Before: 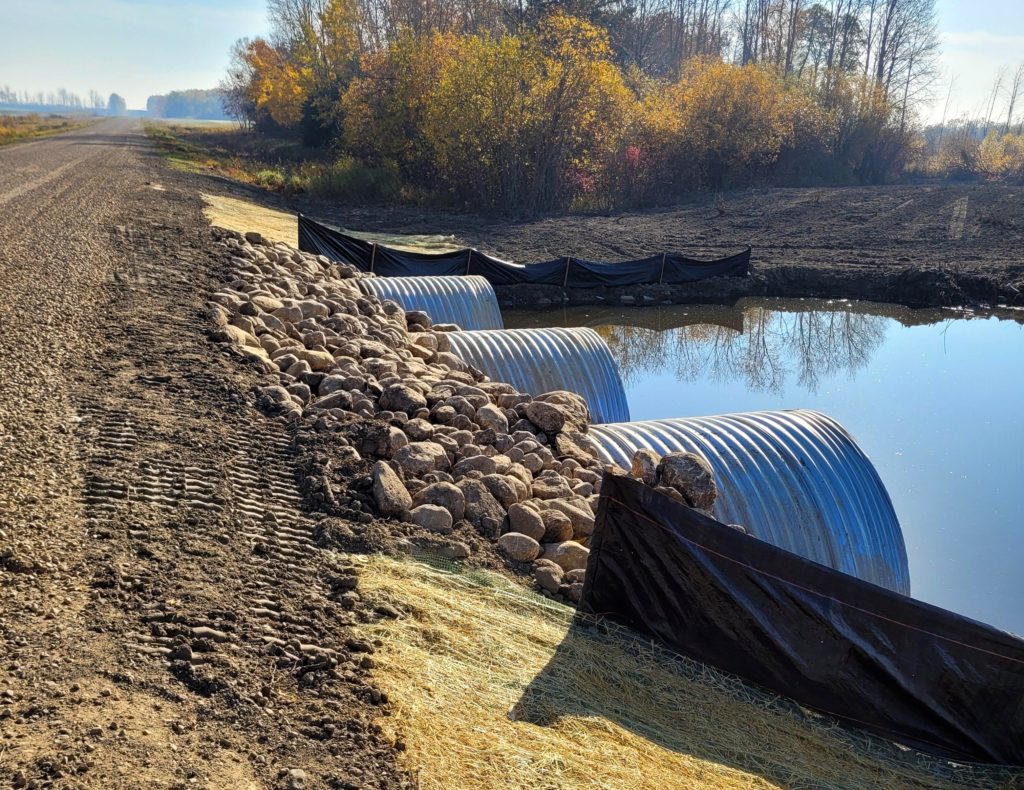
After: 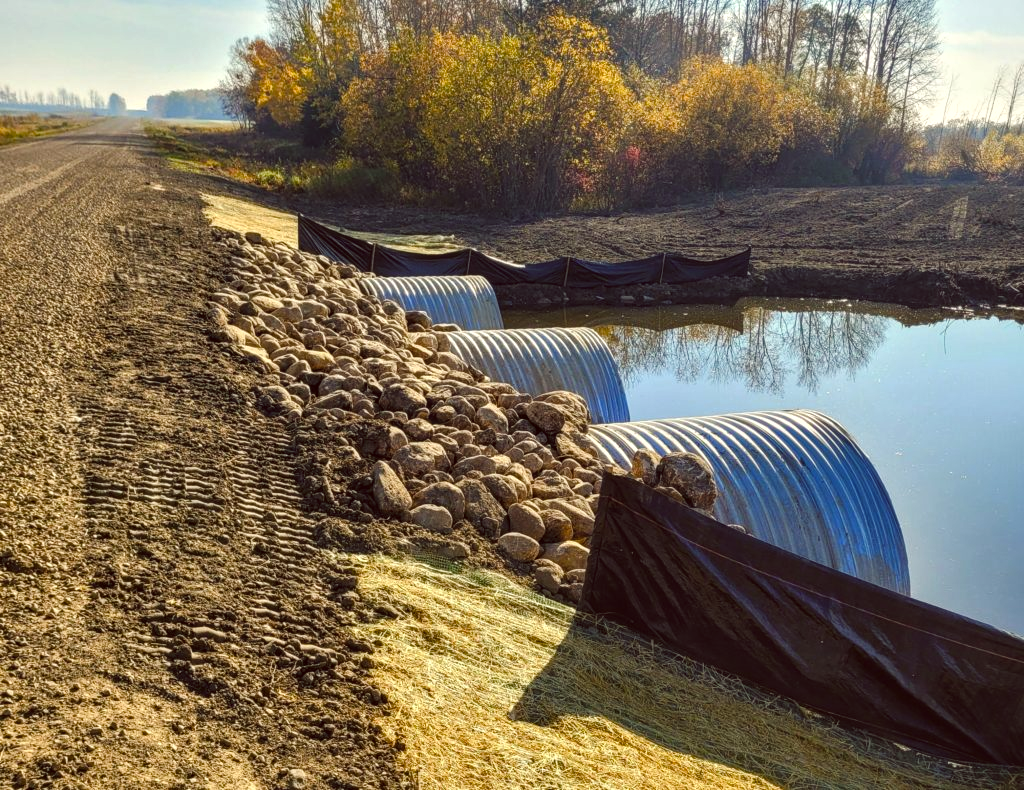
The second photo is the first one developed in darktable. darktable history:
local contrast: on, module defaults
color balance: lift [1.005, 1.002, 0.998, 0.998], gamma [1, 1.021, 1.02, 0.979], gain [0.923, 1.066, 1.056, 0.934]
color balance rgb: linear chroma grading › shadows 32%, linear chroma grading › global chroma -2%, linear chroma grading › mid-tones 4%, perceptual saturation grading › global saturation -2%, perceptual saturation grading › highlights -8%, perceptual saturation grading › mid-tones 8%, perceptual saturation grading › shadows 4%, perceptual brilliance grading › highlights 8%, perceptual brilliance grading › mid-tones 4%, perceptual brilliance grading › shadows 2%, global vibrance 16%, saturation formula JzAzBz (2021)
